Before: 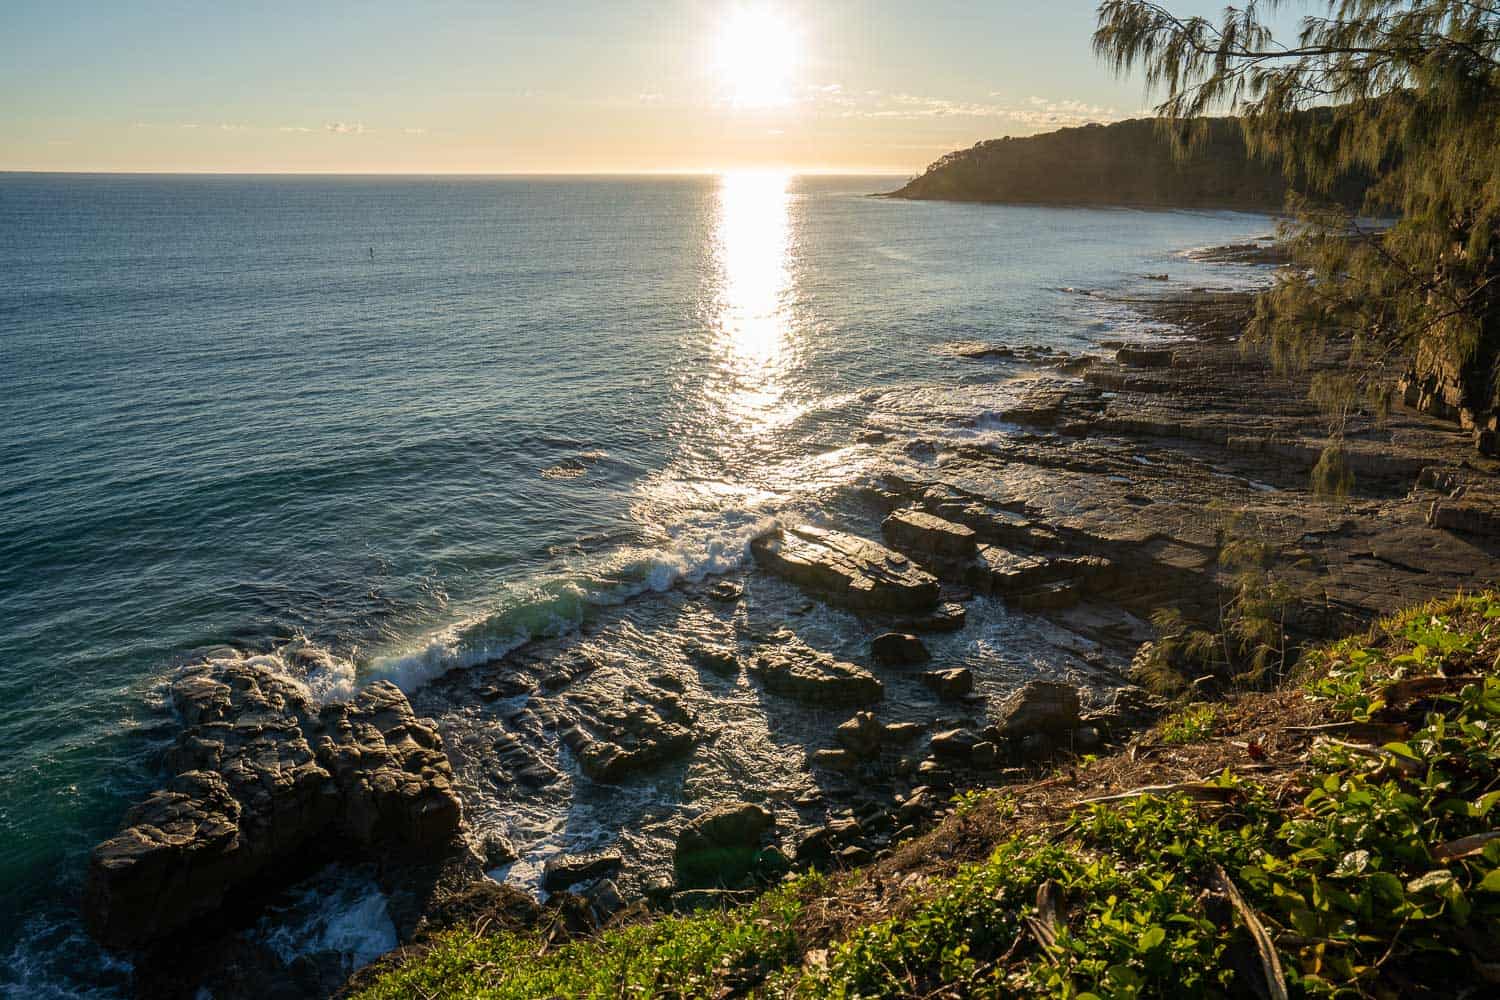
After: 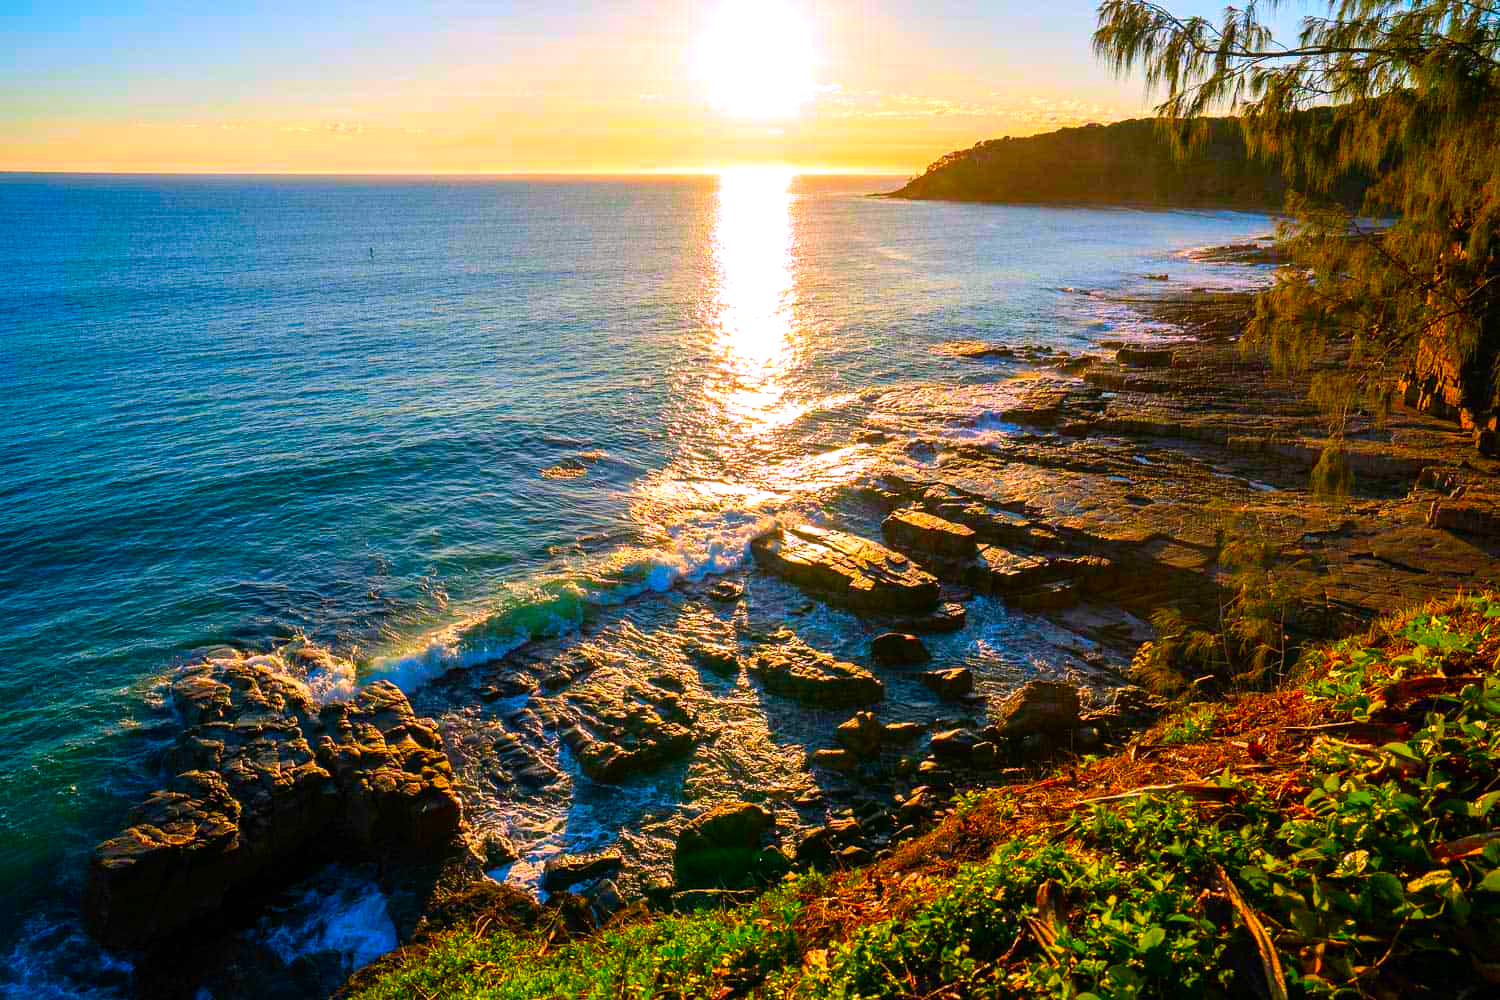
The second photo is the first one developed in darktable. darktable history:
tone equalizer: -8 EV -0.421 EV, -7 EV -0.413 EV, -6 EV -0.34 EV, -5 EV -0.211 EV, -3 EV 0.192 EV, -2 EV 0.304 EV, -1 EV 0.364 EV, +0 EV 0.414 EV
color correction: highlights a* 1.55, highlights b* -1.64, saturation 2.47
color balance rgb: highlights gain › chroma 1.533%, highlights gain › hue 307.24°, perceptual saturation grading › global saturation 10.321%, global vibrance 20%
